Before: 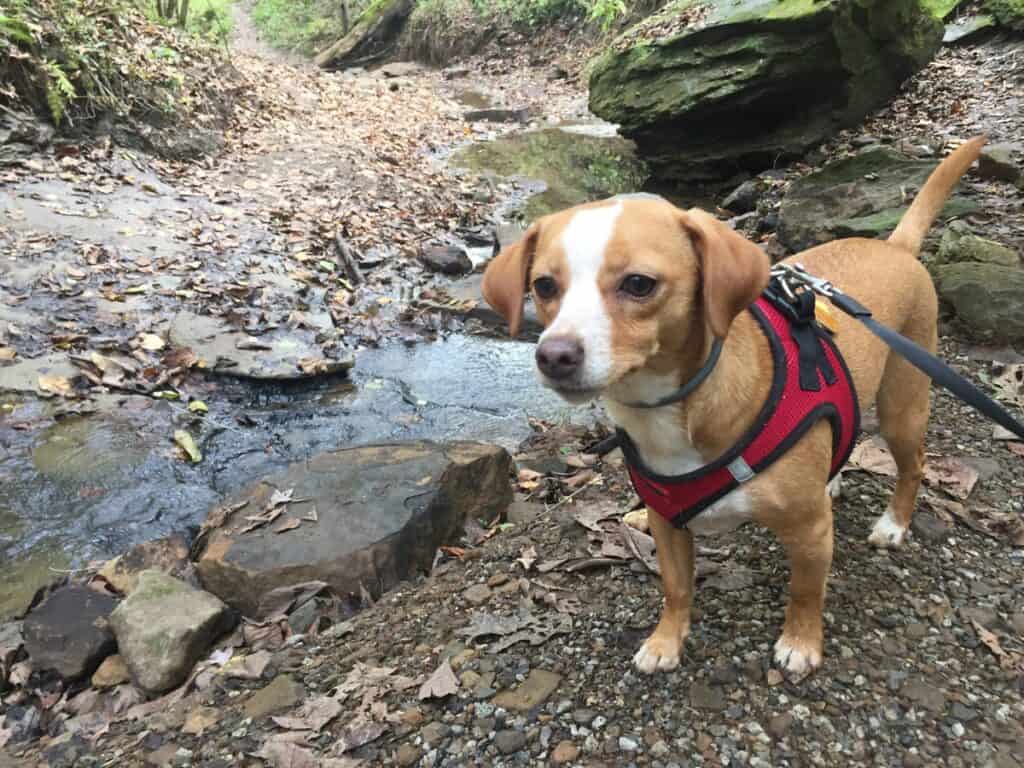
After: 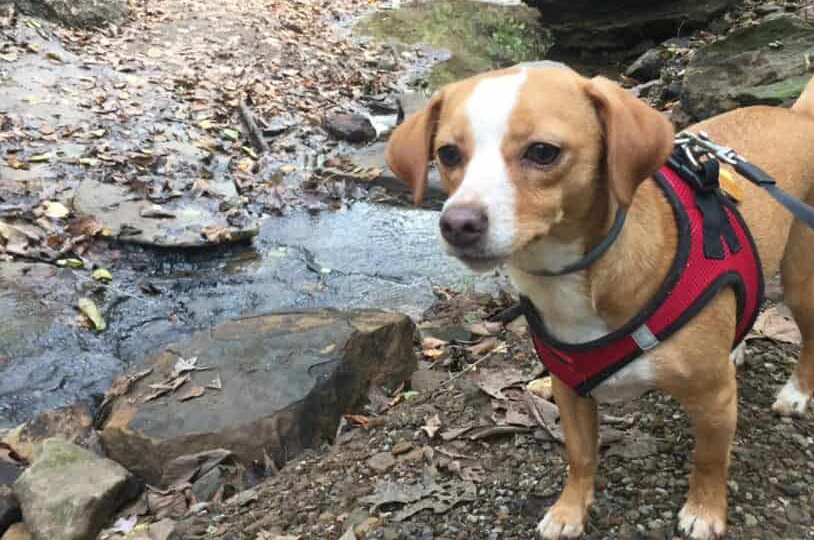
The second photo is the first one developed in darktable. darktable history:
crop: left 9.422%, top 17.277%, right 11.008%, bottom 12.318%
